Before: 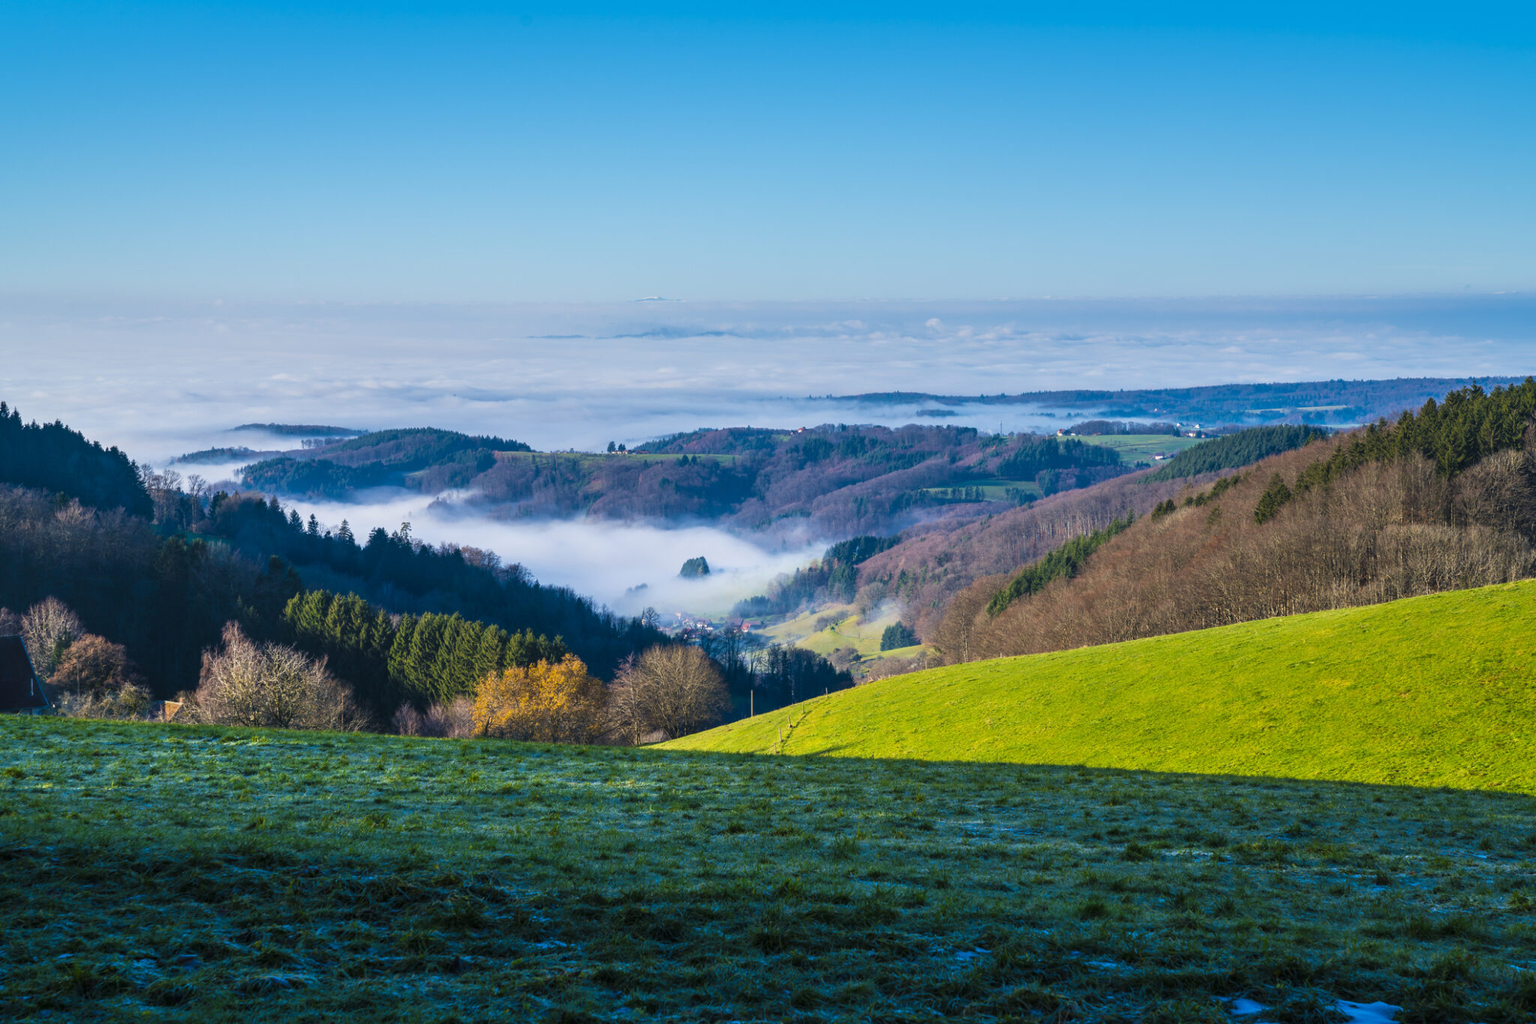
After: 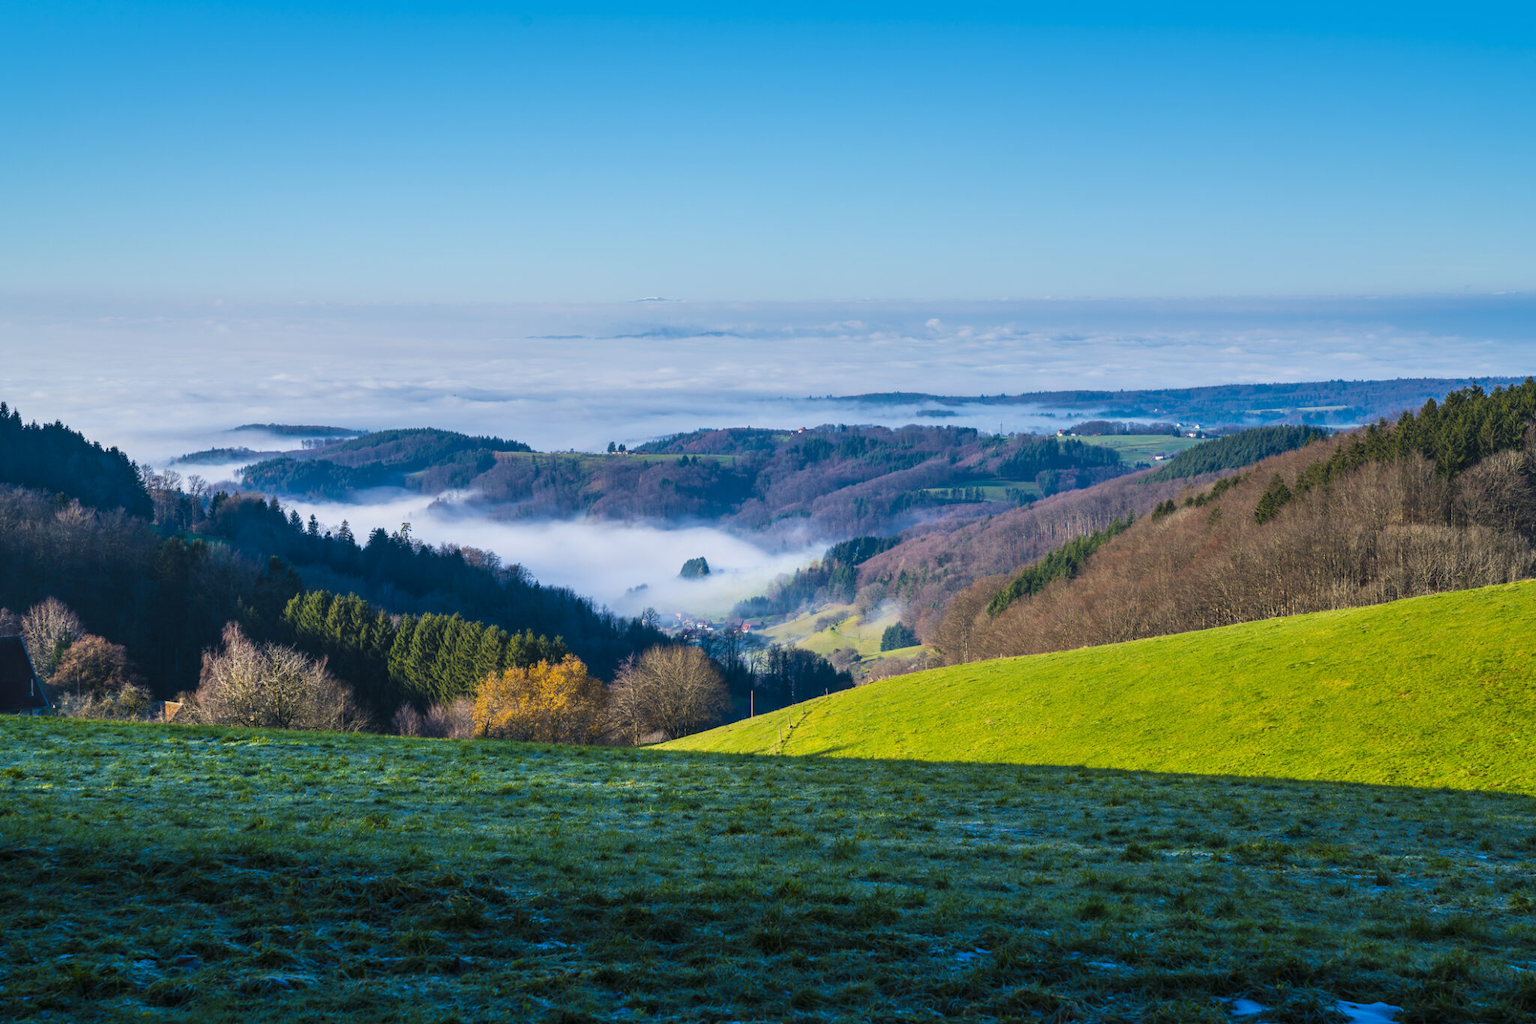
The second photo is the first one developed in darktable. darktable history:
sharpen: radius 2.883, amount 0.868, threshold 47.523
exposure: compensate highlight preservation false
